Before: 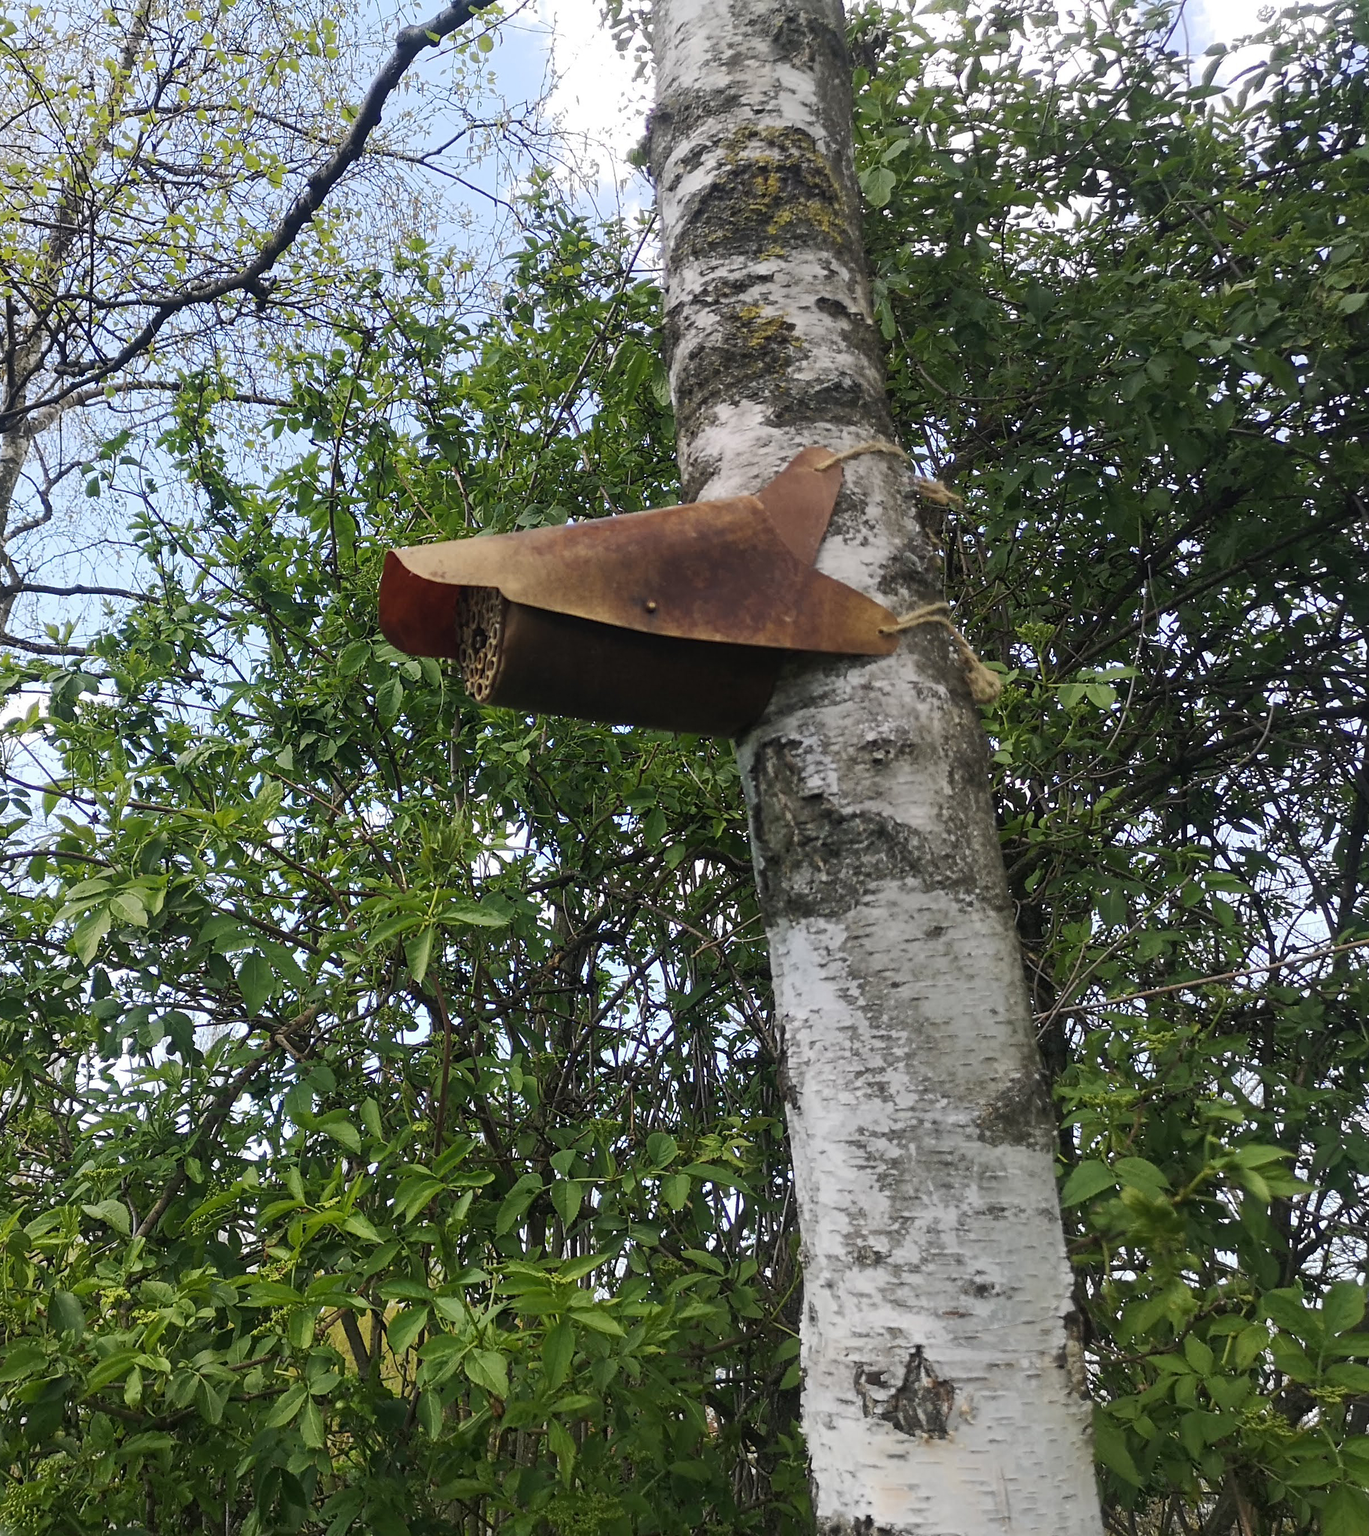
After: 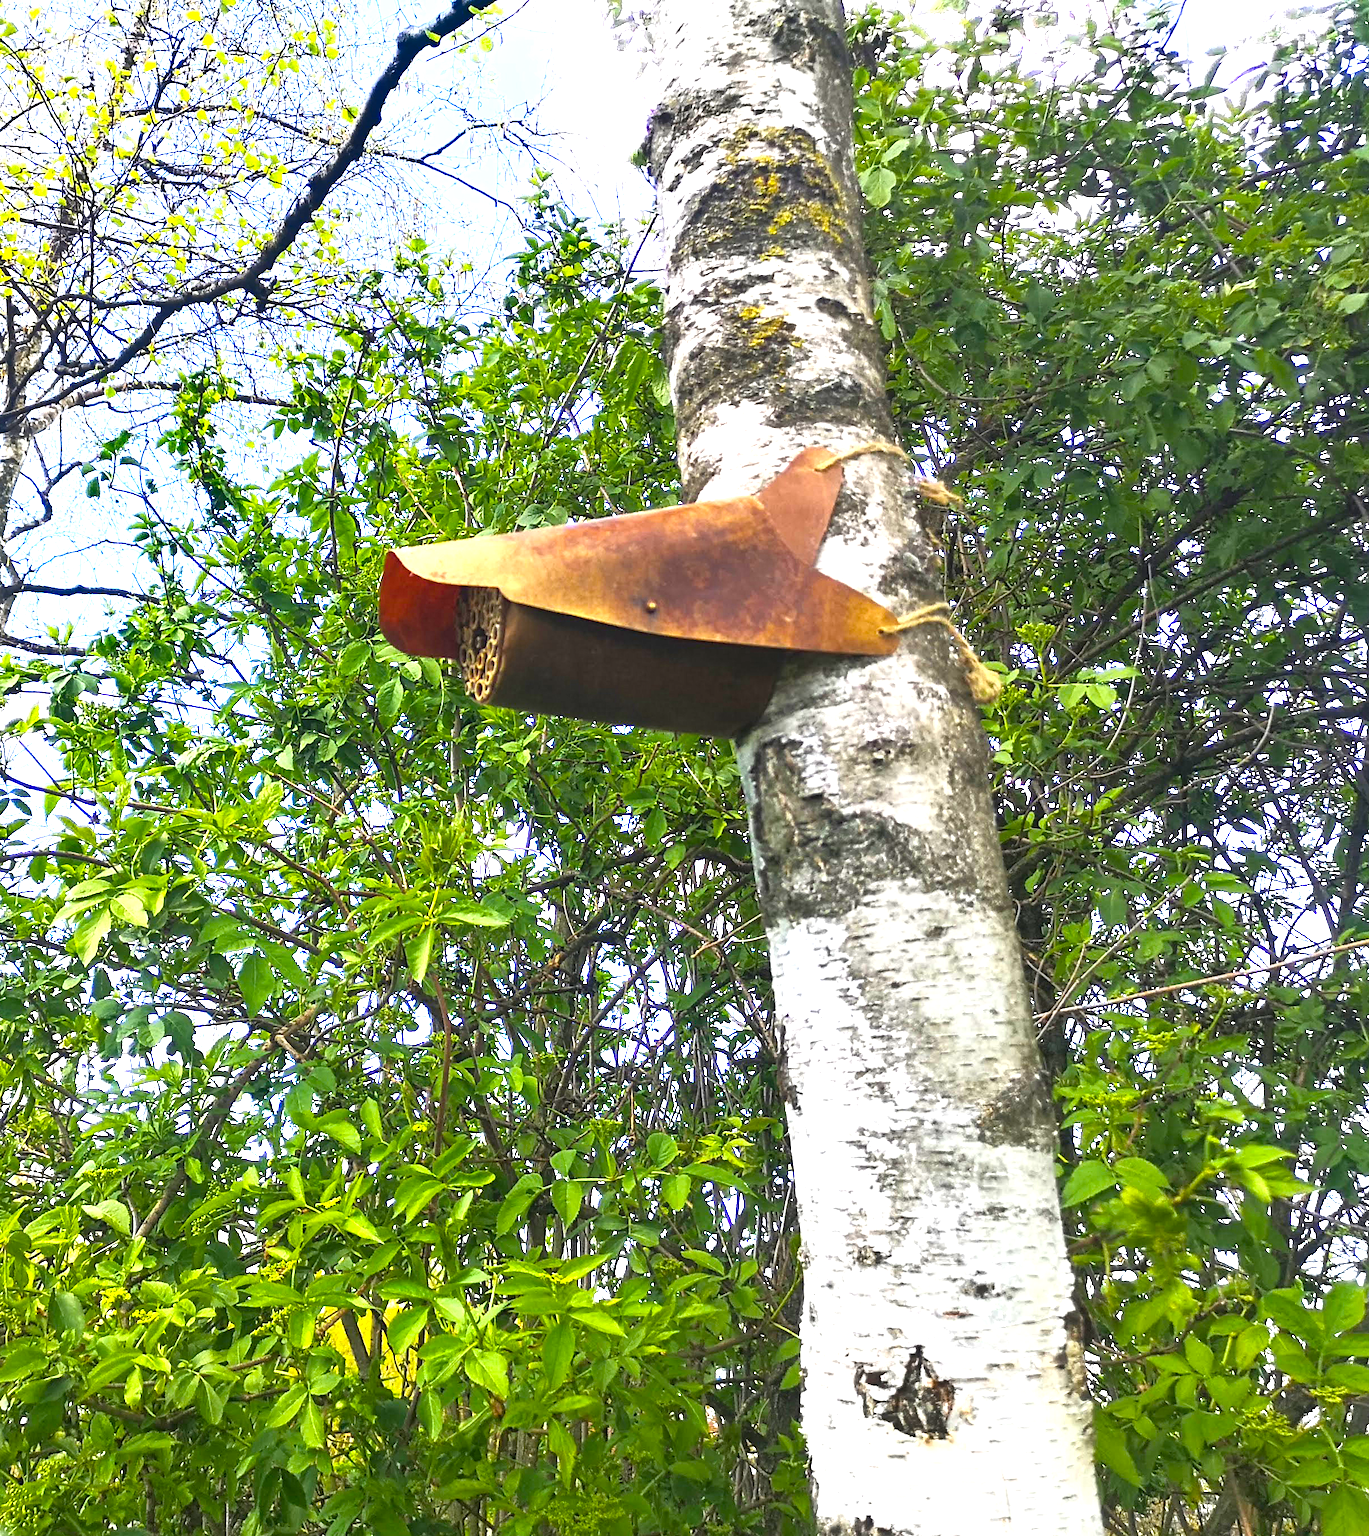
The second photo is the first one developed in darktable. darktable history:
shadows and highlights: shadows 35, highlights -35, soften with gaussian
color balance rgb: linear chroma grading › global chroma 15%, perceptual saturation grading › global saturation 30%
exposure: black level correction 0, exposure 1.741 EV, compensate exposure bias true, compensate highlight preservation false
